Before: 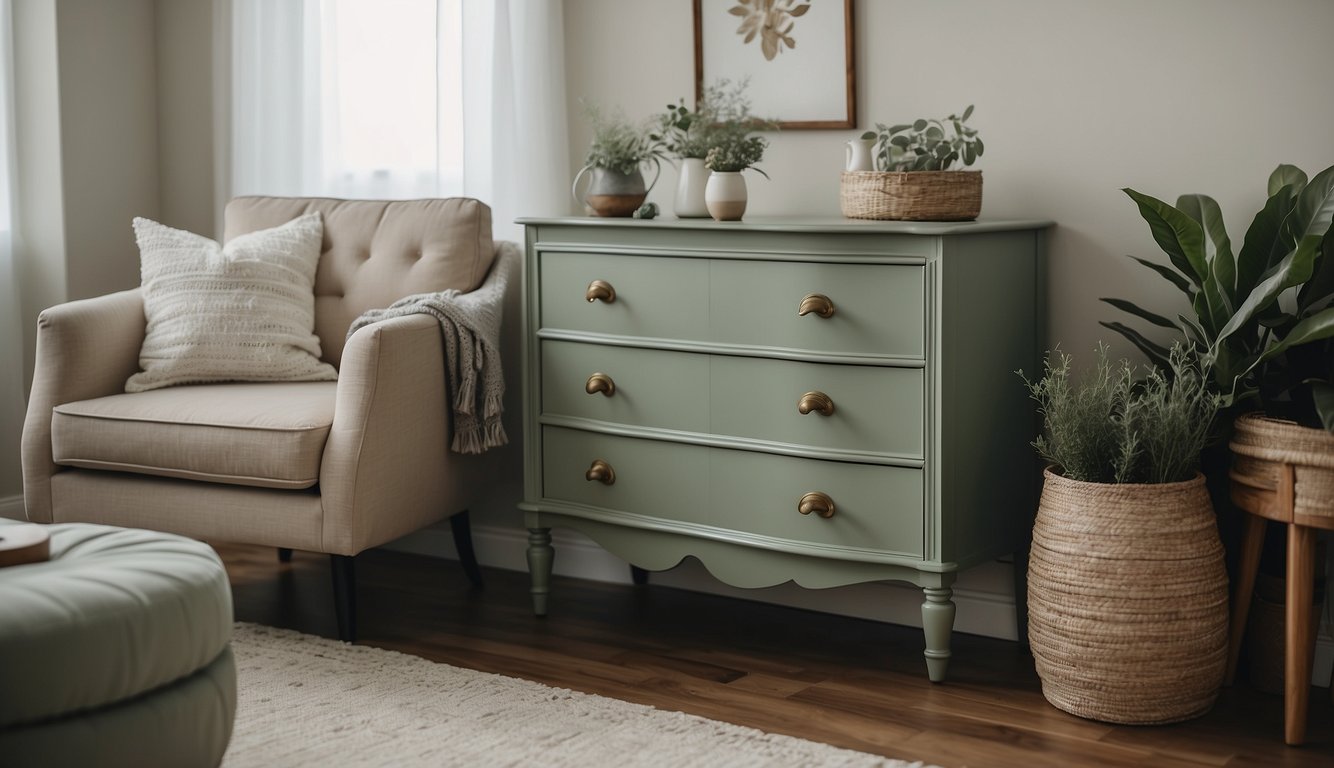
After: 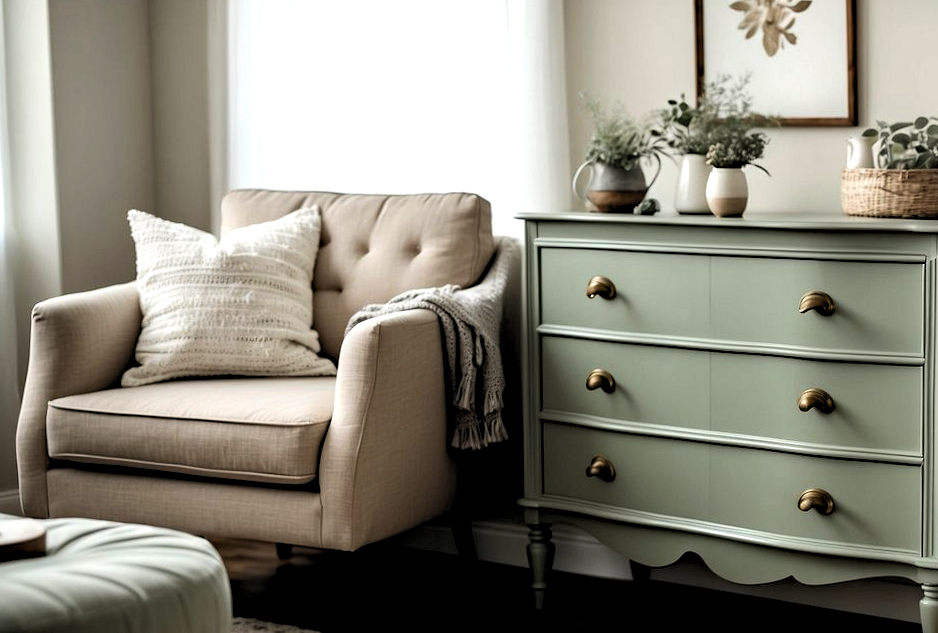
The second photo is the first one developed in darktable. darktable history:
rotate and perspective: rotation 0.174°, lens shift (vertical) 0.013, lens shift (horizontal) 0.019, shear 0.001, automatic cropping original format, crop left 0.007, crop right 0.991, crop top 0.016, crop bottom 0.997
rgb levels: levels [[0.01, 0.419, 0.839], [0, 0.5, 1], [0, 0.5, 1]]
crop: right 28.885%, bottom 16.626%
tone equalizer: -8 EV -0.75 EV, -7 EV -0.7 EV, -6 EV -0.6 EV, -5 EV -0.4 EV, -3 EV 0.4 EV, -2 EV 0.6 EV, -1 EV 0.7 EV, +0 EV 0.75 EV, edges refinement/feathering 500, mask exposure compensation -1.57 EV, preserve details no
haze removal: adaptive false
